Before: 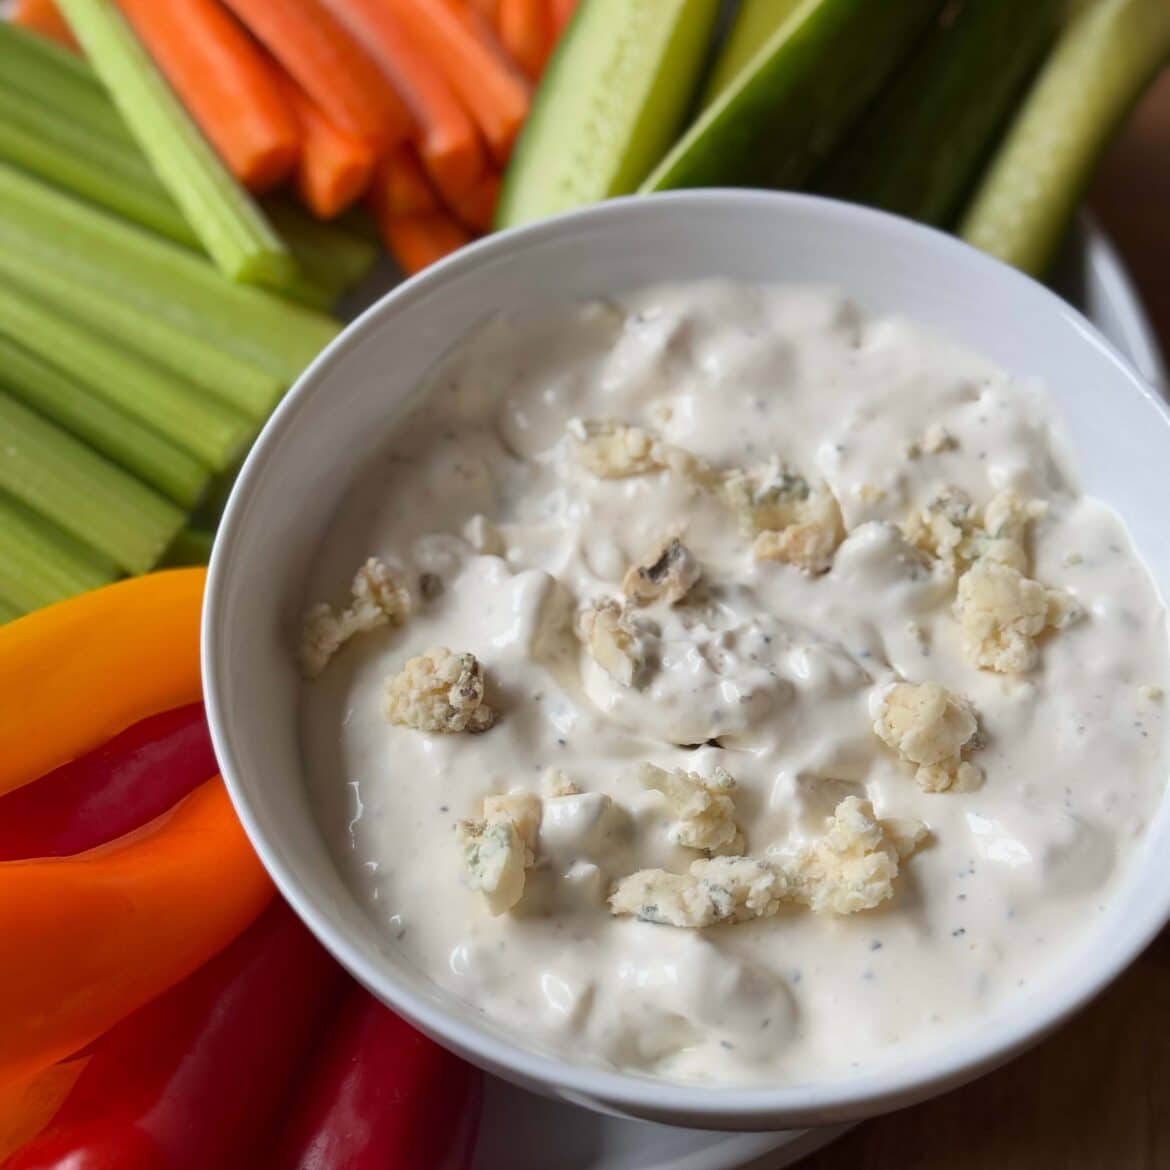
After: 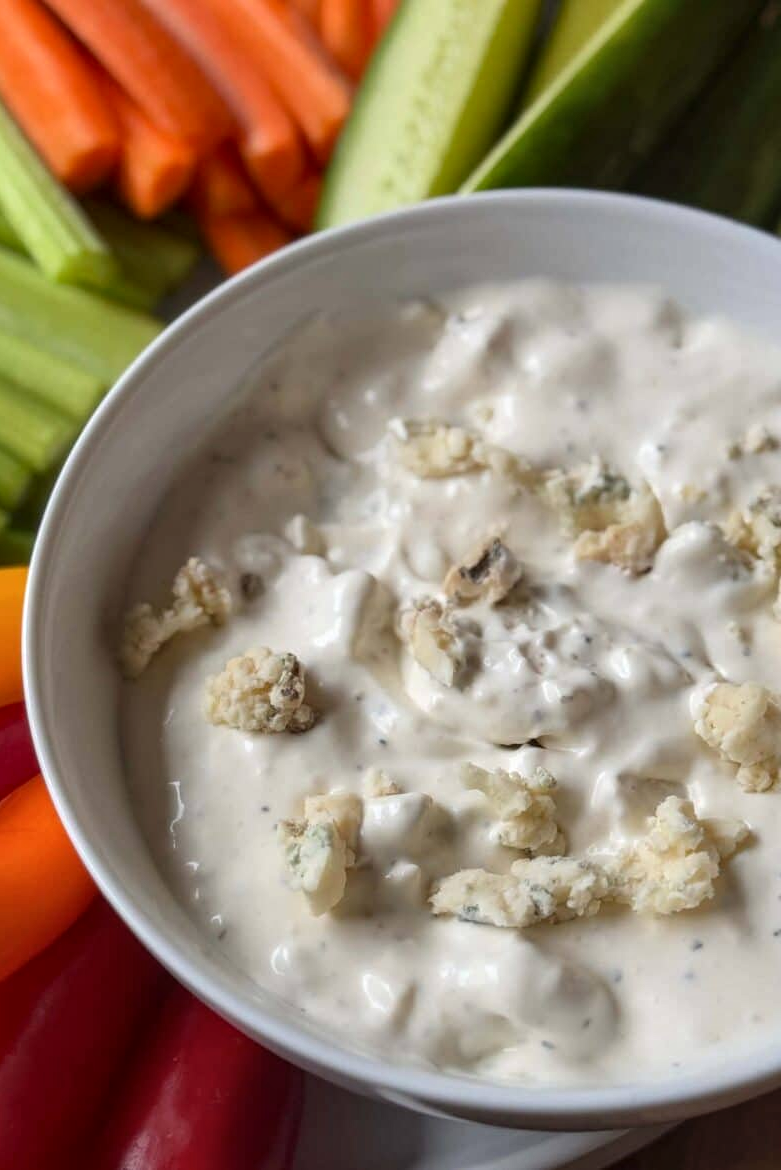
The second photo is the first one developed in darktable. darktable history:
crop: left 15.377%, right 17.843%
local contrast: on, module defaults
